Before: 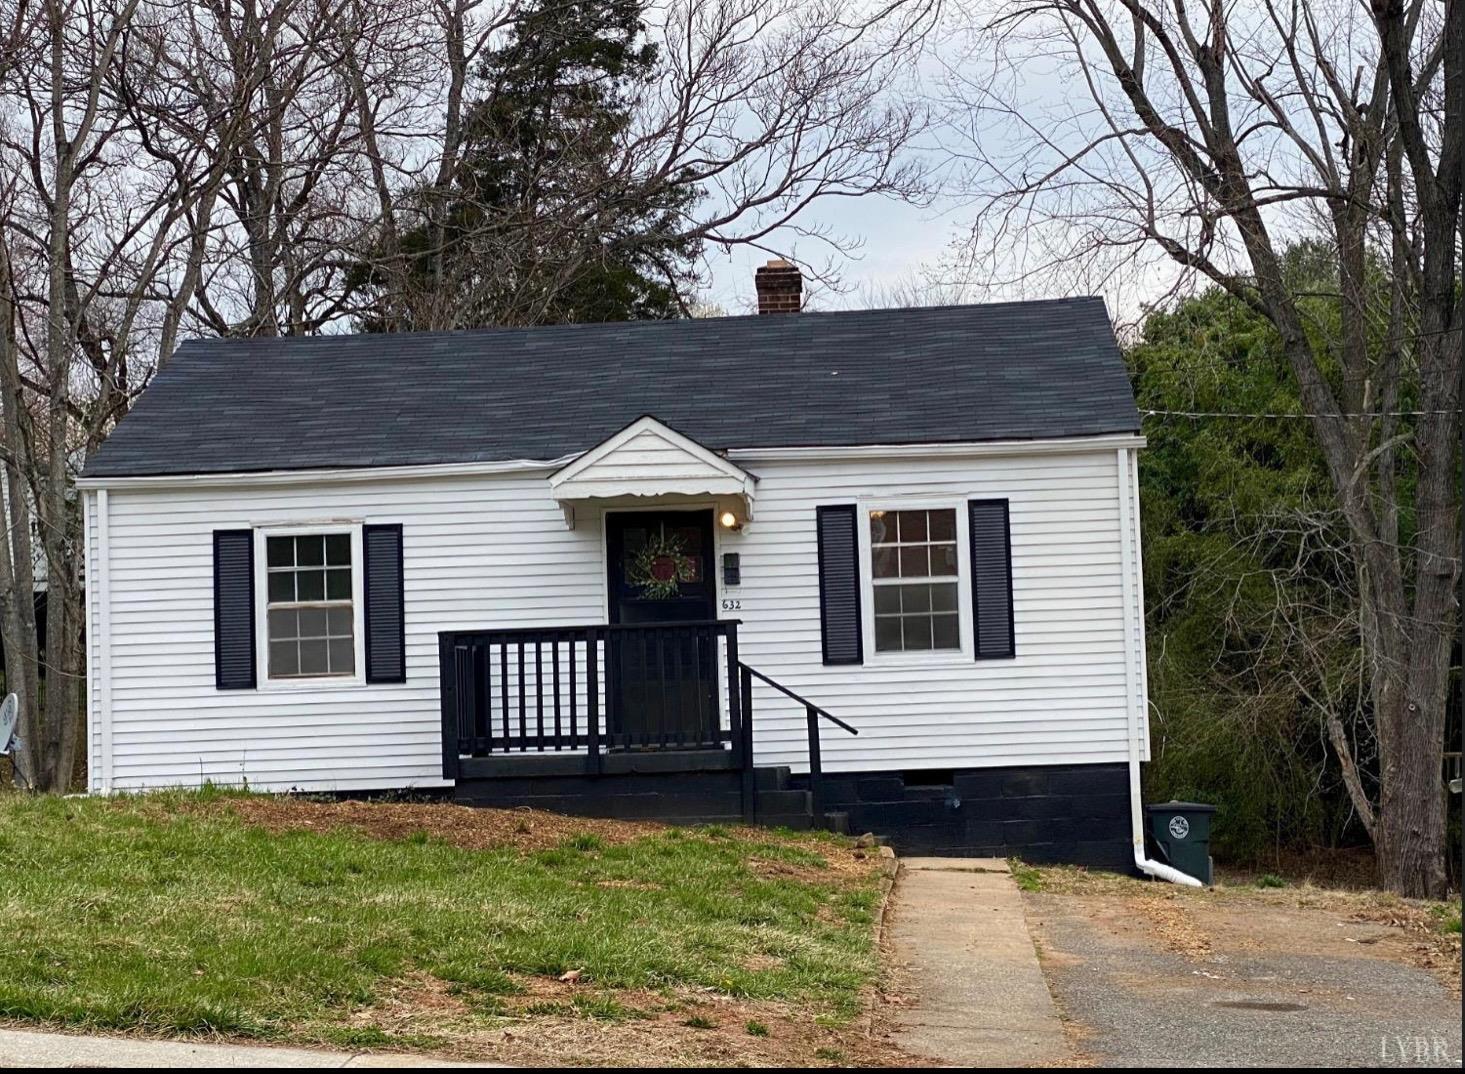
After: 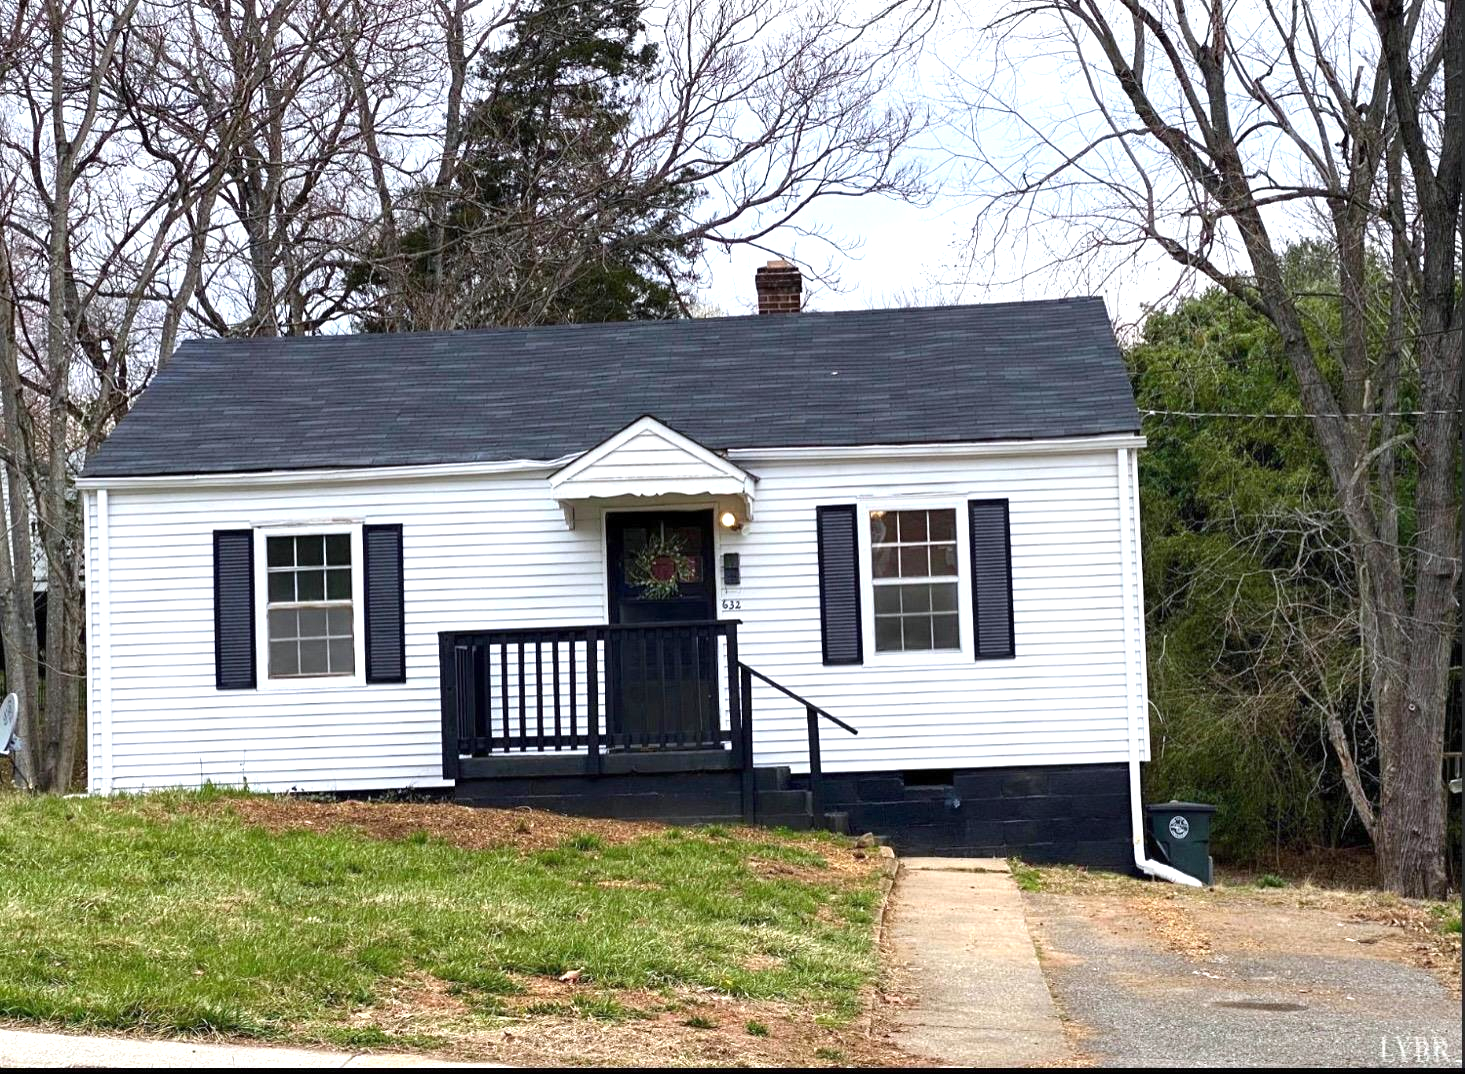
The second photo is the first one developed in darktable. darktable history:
exposure: exposure 0.7 EV, compensate highlight preservation false
white balance: red 0.983, blue 1.036
